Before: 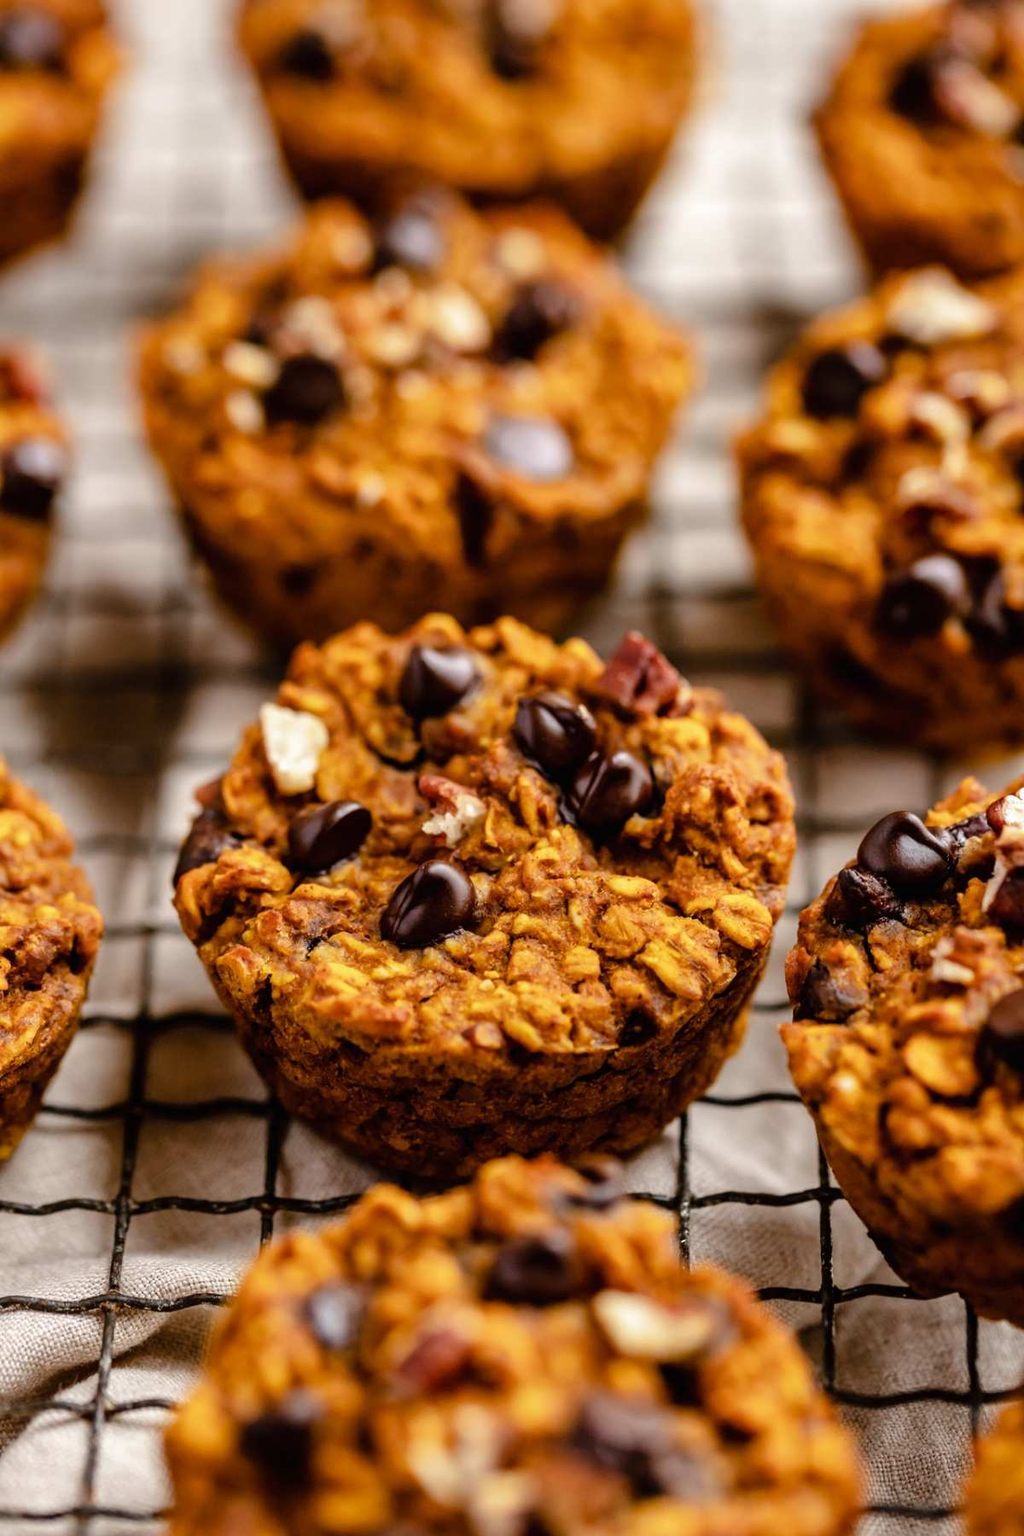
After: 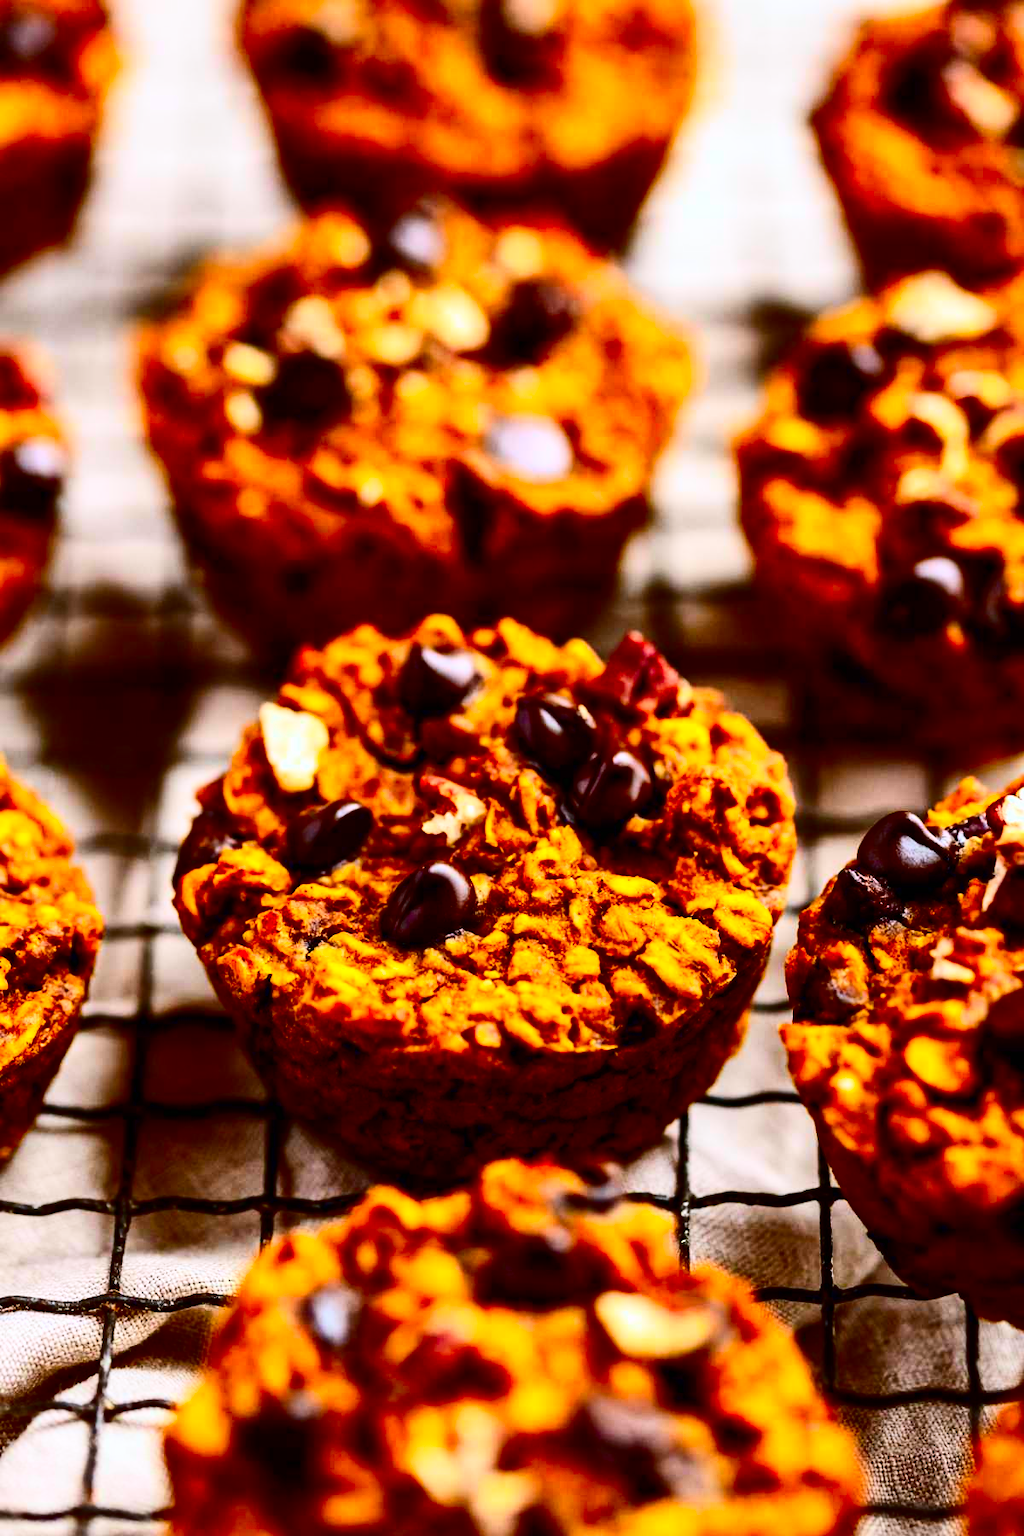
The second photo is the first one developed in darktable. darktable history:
contrast brightness saturation: contrast 0.5, saturation -0.1
color correction: saturation 2.15
white balance: red 0.967, blue 1.049
